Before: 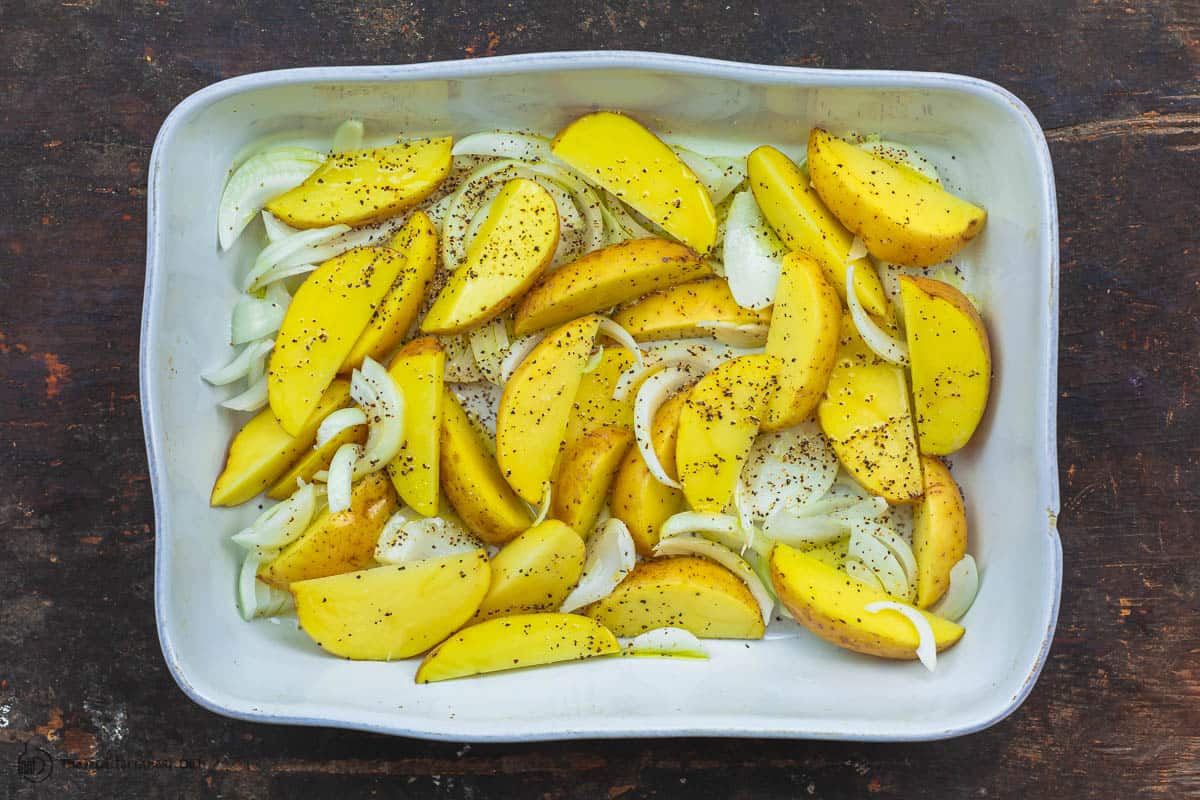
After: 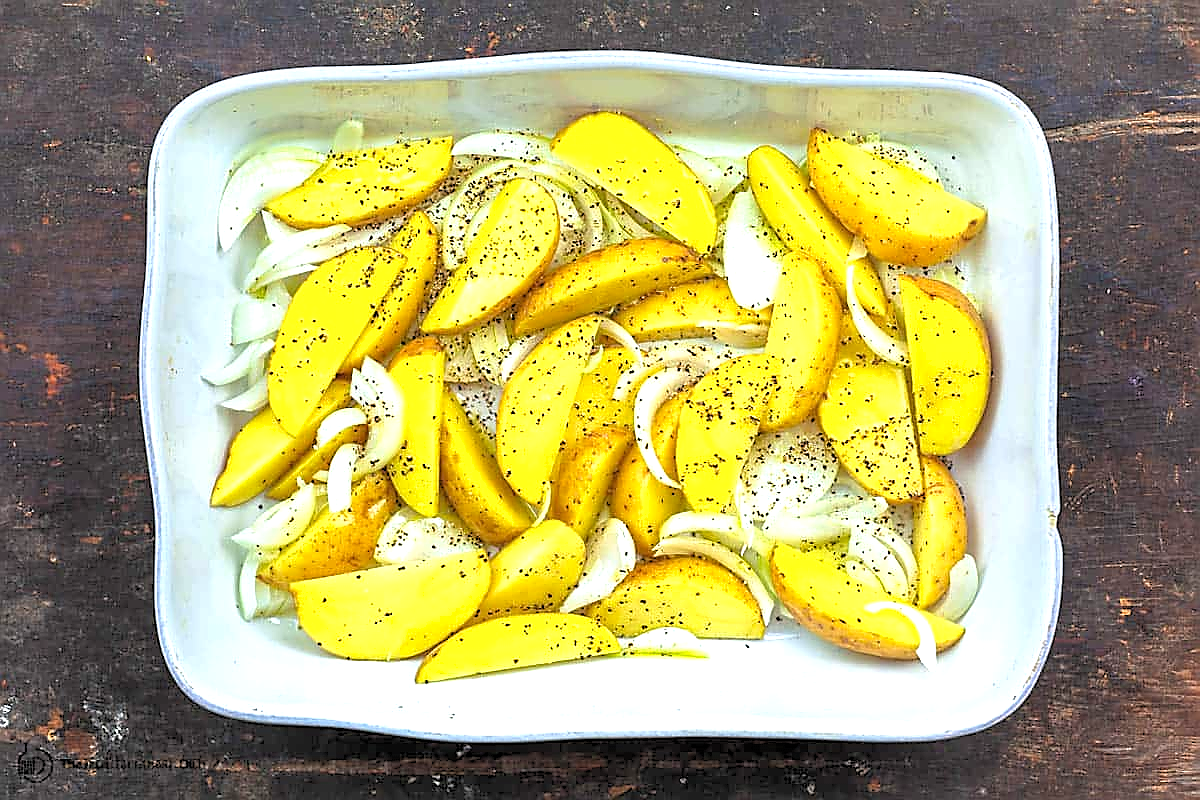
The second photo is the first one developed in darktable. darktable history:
exposure: black level correction 0, exposure 0.68 EV, compensate exposure bias true, compensate highlight preservation false
sharpen: radius 1.4, amount 1.25, threshold 0.7
shadows and highlights: shadows 25, highlights -25
rgb levels: levels [[0.013, 0.434, 0.89], [0, 0.5, 1], [0, 0.5, 1]]
